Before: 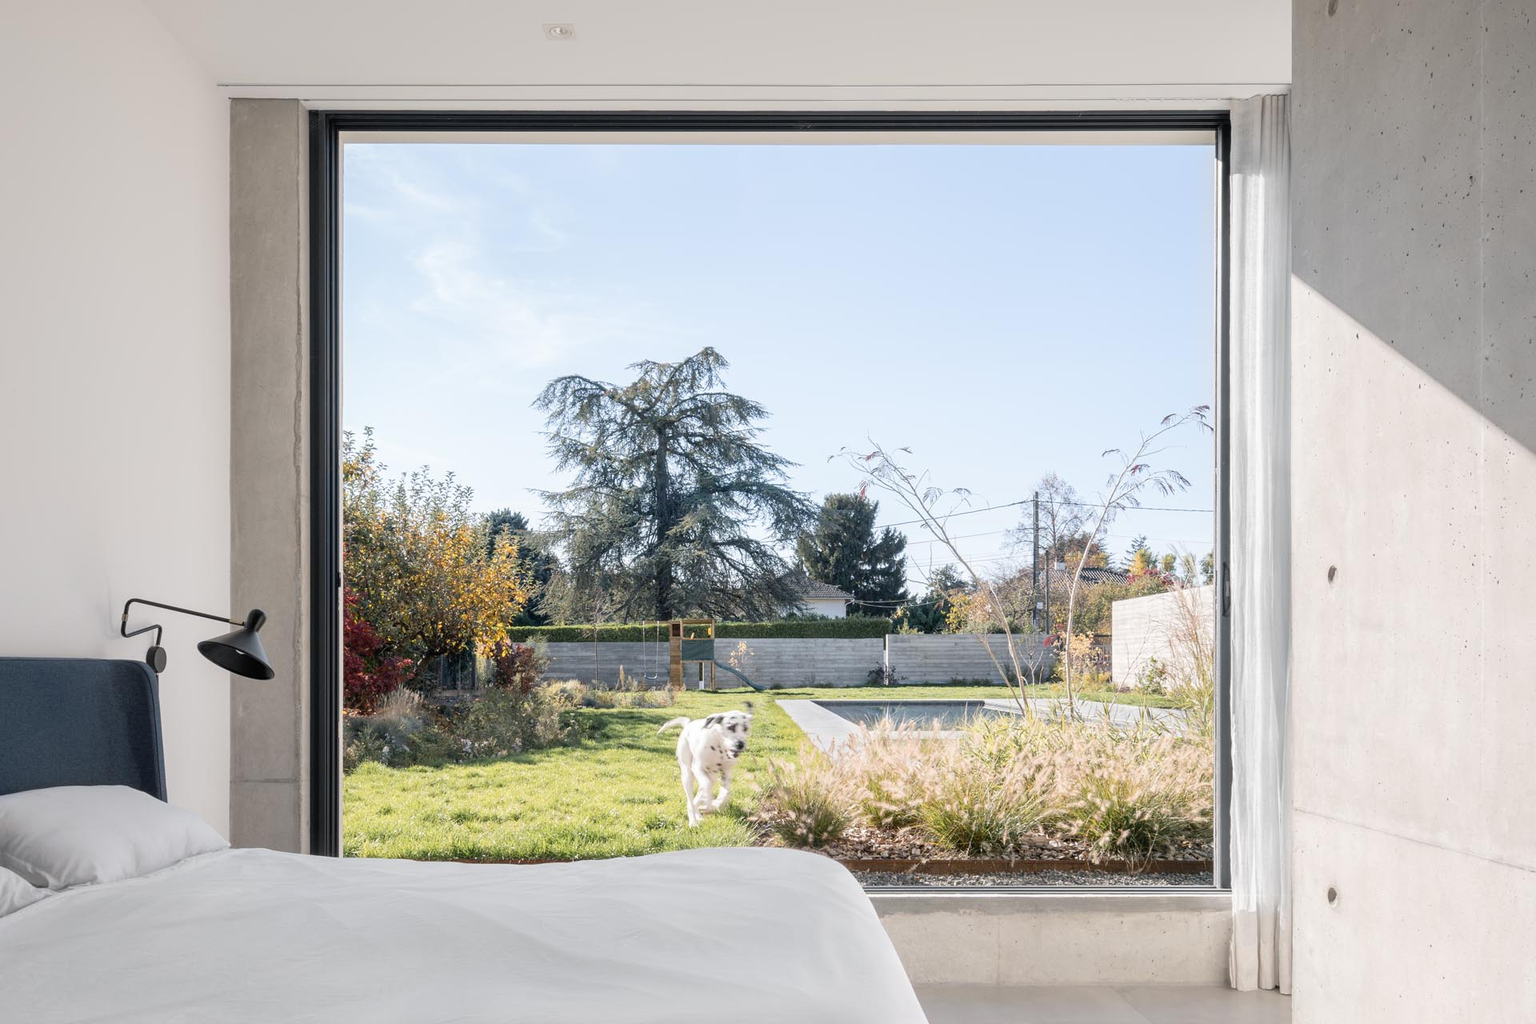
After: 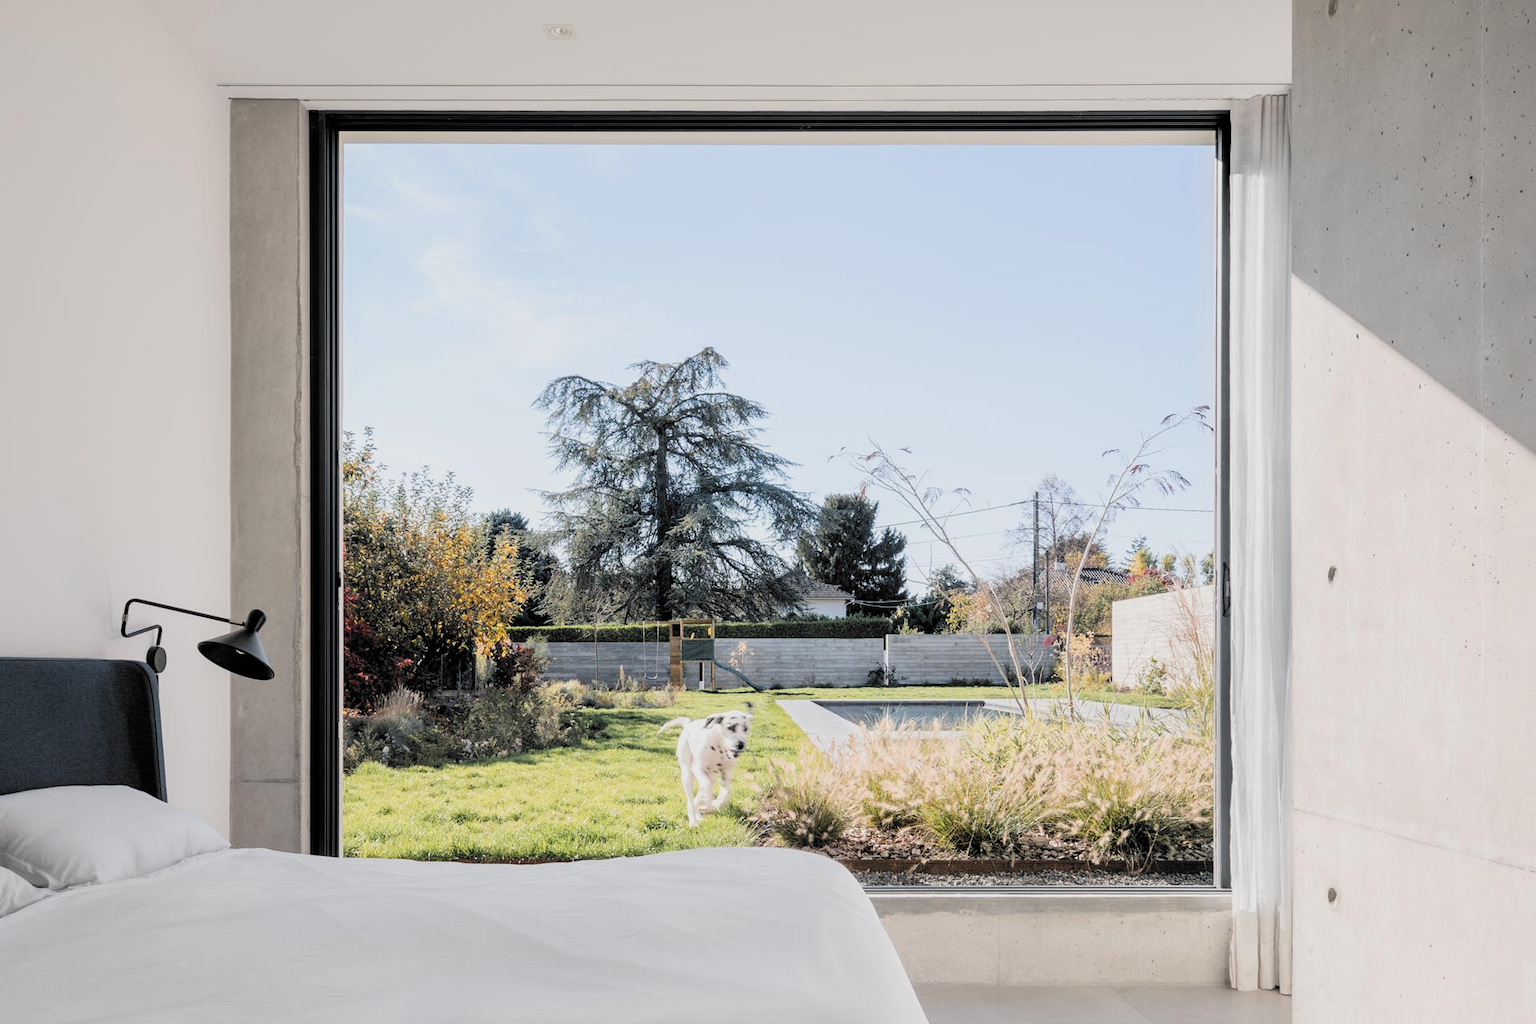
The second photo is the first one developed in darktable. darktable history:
filmic rgb: black relative exposure -5.04 EV, white relative exposure 3.5 EV, hardness 3.16, contrast 1.194, highlights saturation mix -48.81%, color science v6 (2022)
